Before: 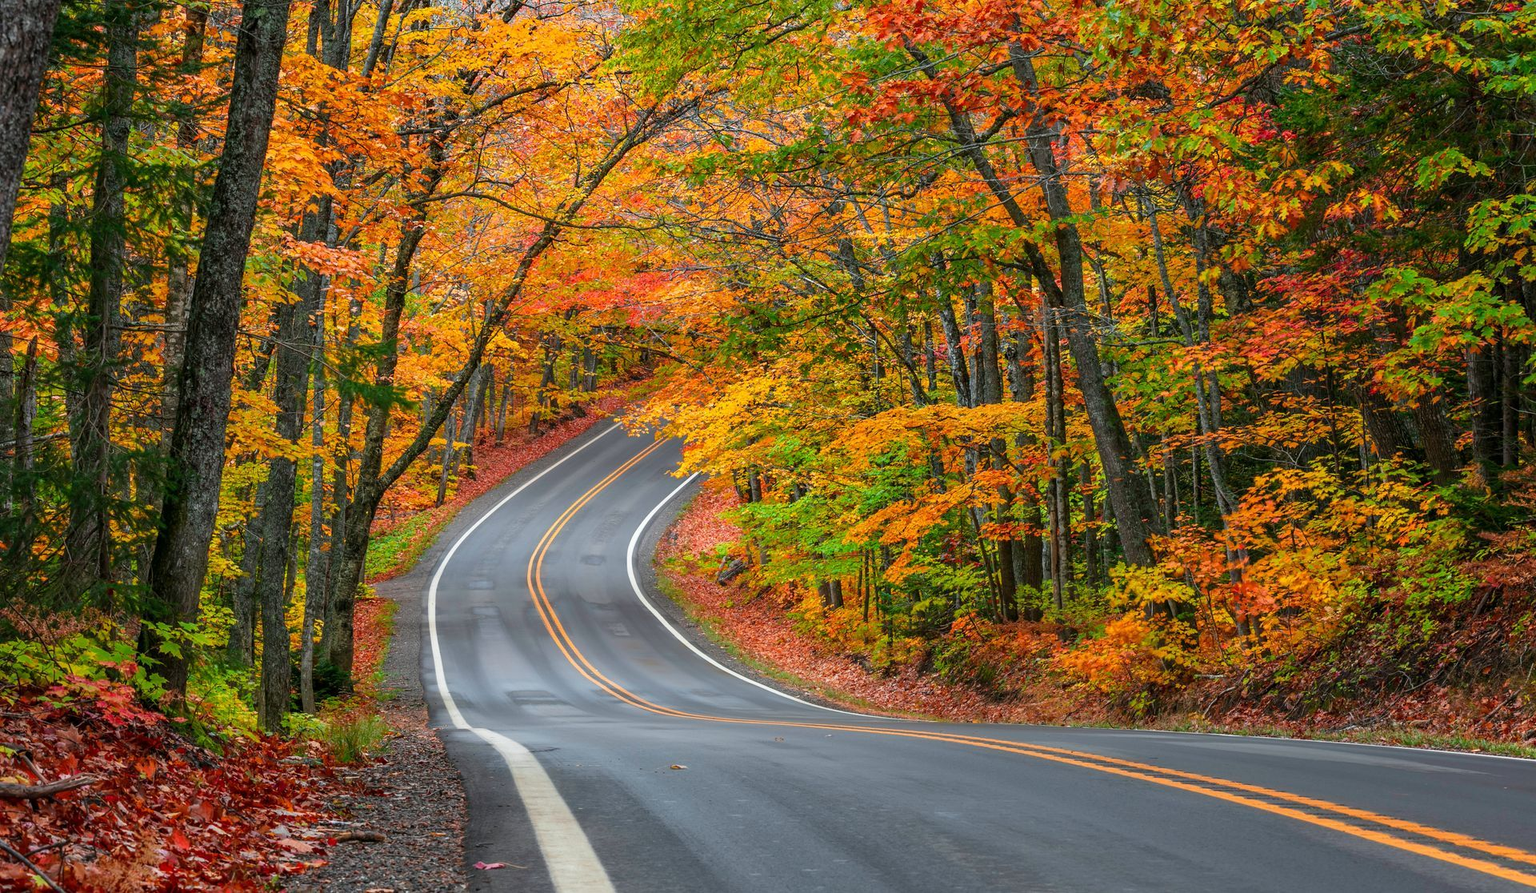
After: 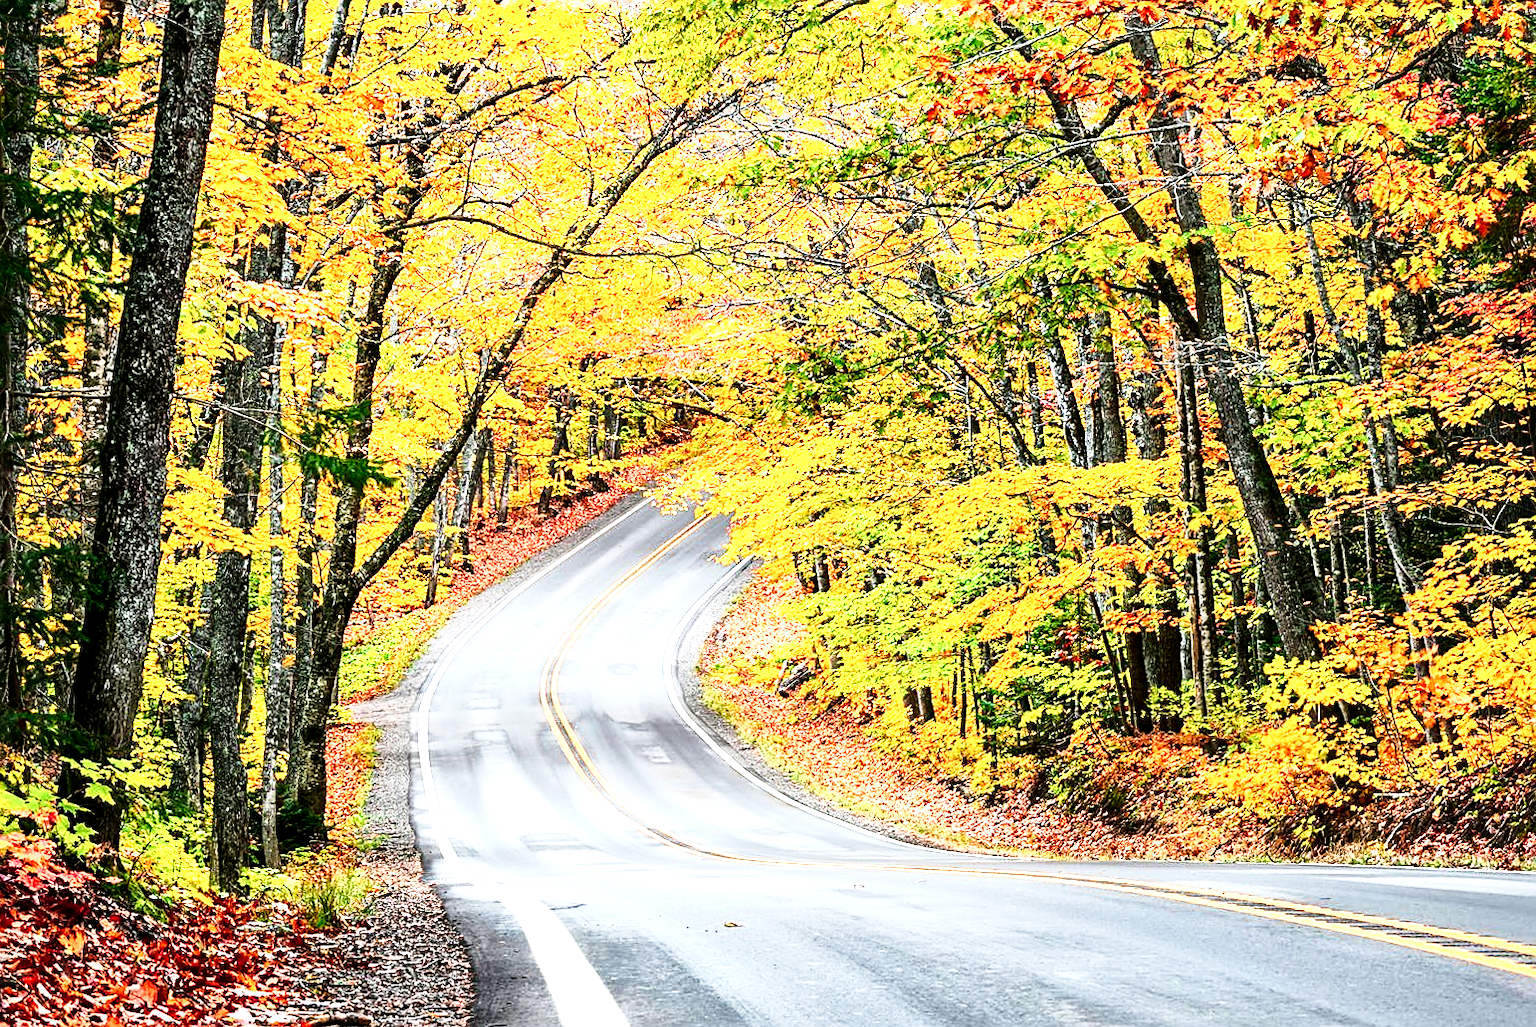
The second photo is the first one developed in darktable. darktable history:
sharpen: on, module defaults
exposure: black level correction 0.001, exposure 0.96 EV, compensate exposure bias true, compensate highlight preservation false
tone equalizer: -8 EV -0.73 EV, -7 EV -0.709 EV, -6 EV -0.613 EV, -5 EV -0.367 EV, -3 EV 0.399 EV, -2 EV 0.6 EV, -1 EV 0.698 EV, +0 EV 0.78 EV, edges refinement/feathering 500, mask exposure compensation -1.57 EV, preserve details no
tone curve: curves: ch0 [(0, 0.024) (0.049, 0.038) (0.176, 0.162) (0.311, 0.337) (0.416, 0.471) (0.565, 0.658) (0.817, 0.911) (1, 1)]; ch1 [(0, 0) (0.351, 0.347) (0.446, 0.42) (0.481, 0.463) (0.504, 0.504) (0.522, 0.521) (0.546, 0.563) (0.622, 0.664) (0.728, 0.786) (1, 1)]; ch2 [(0, 0) (0.327, 0.324) (0.427, 0.413) (0.458, 0.444) (0.502, 0.504) (0.526, 0.539) (0.547, 0.581) (0.601, 0.61) (0.76, 0.765) (1, 1)], preserve colors none
crop and rotate: angle 1.38°, left 4.461%, top 1.052%, right 11.859%, bottom 2.636%
contrast brightness saturation: contrast 0.225
local contrast: mode bilateral grid, contrast 20, coarseness 50, detail 171%, midtone range 0.2
